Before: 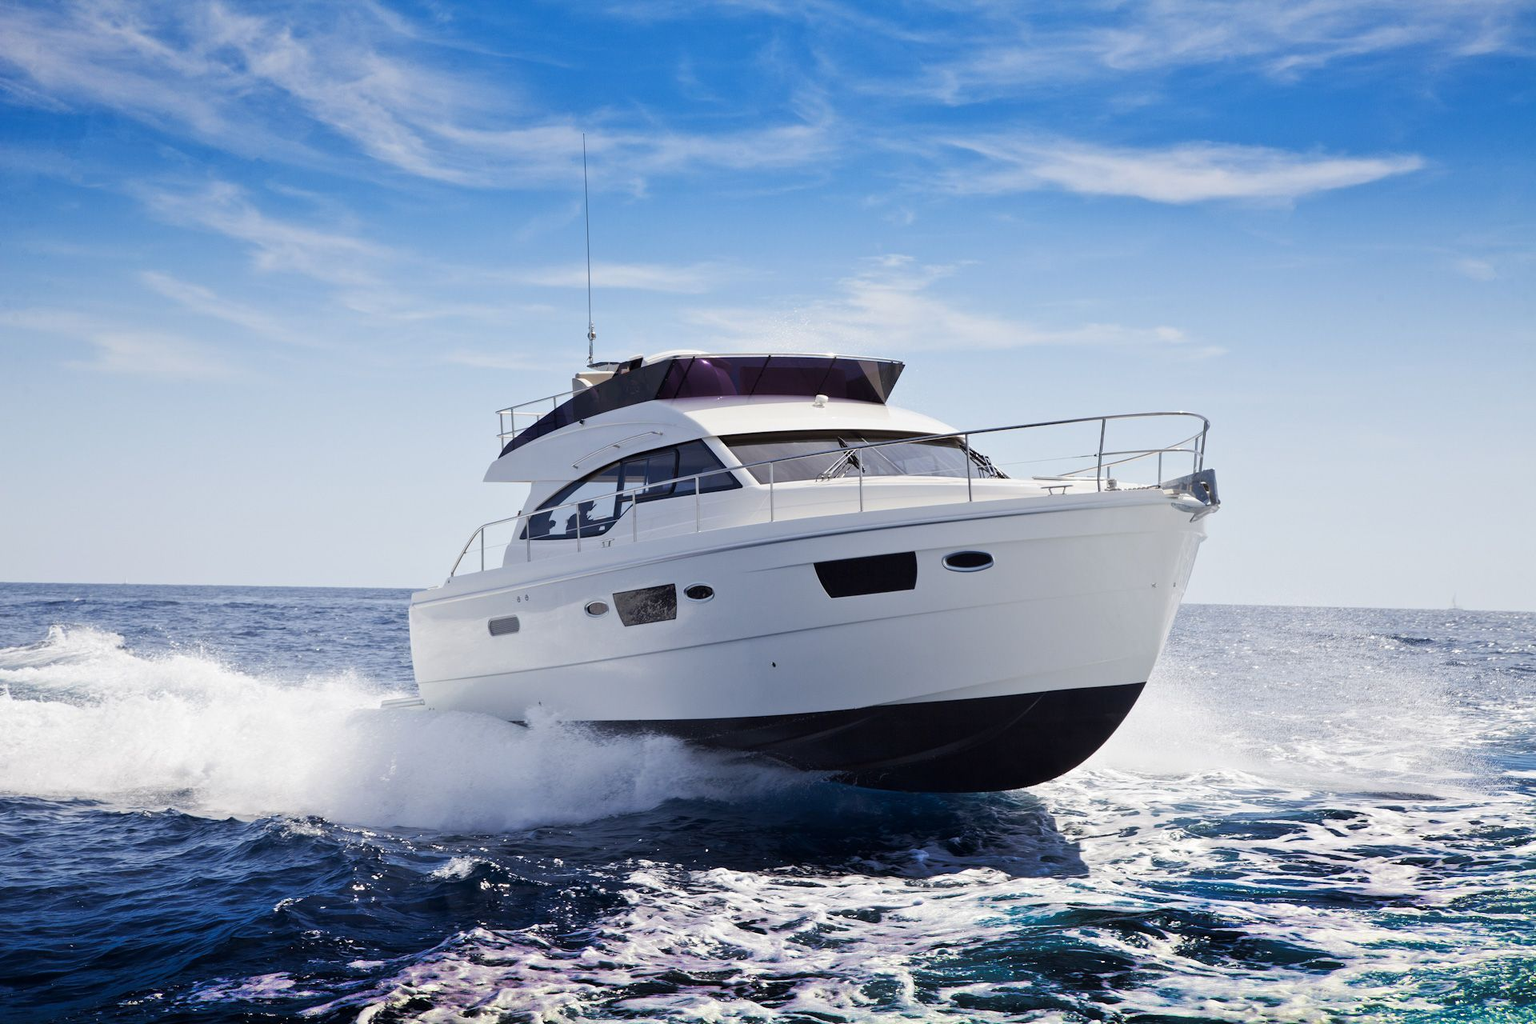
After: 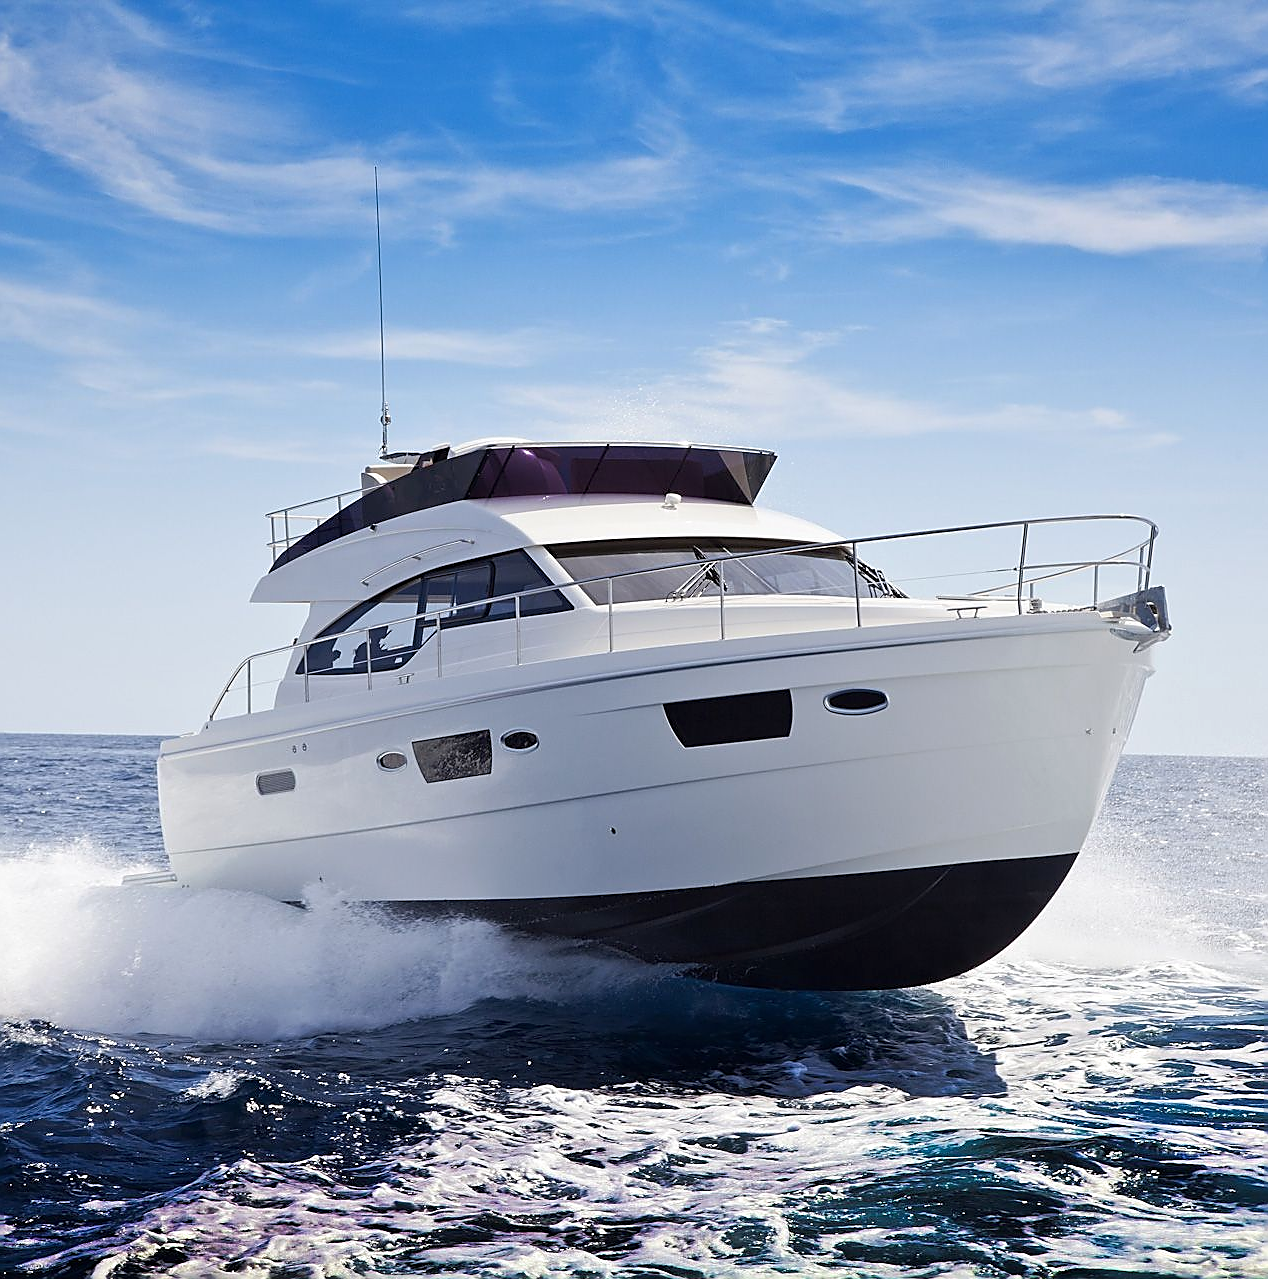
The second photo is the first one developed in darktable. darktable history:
exposure: exposure 0.081 EV, compensate highlight preservation false
sharpen: radius 1.4, amount 1.25, threshold 0.7
crop and rotate: left 18.442%, right 15.508%
